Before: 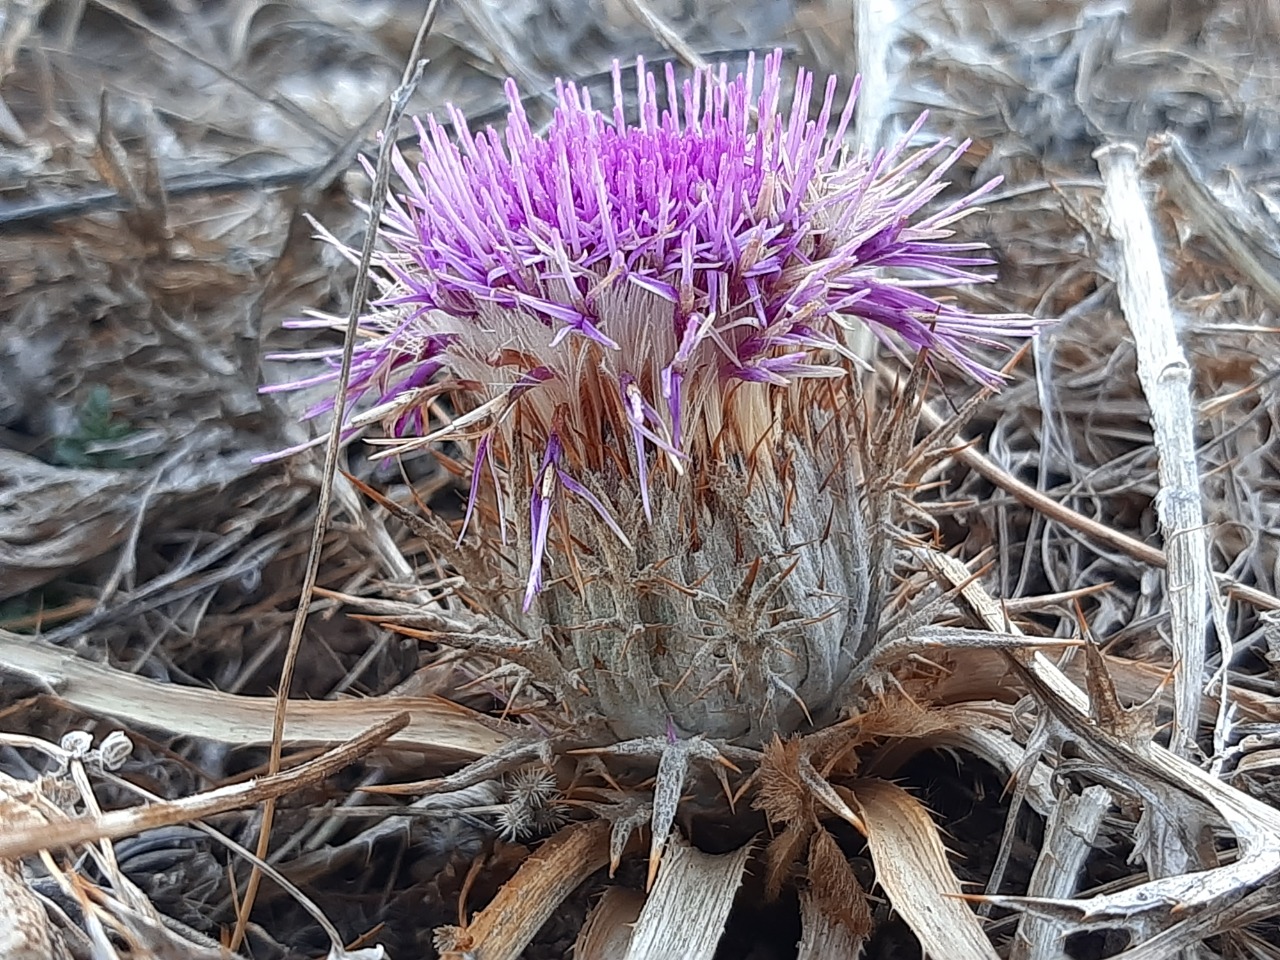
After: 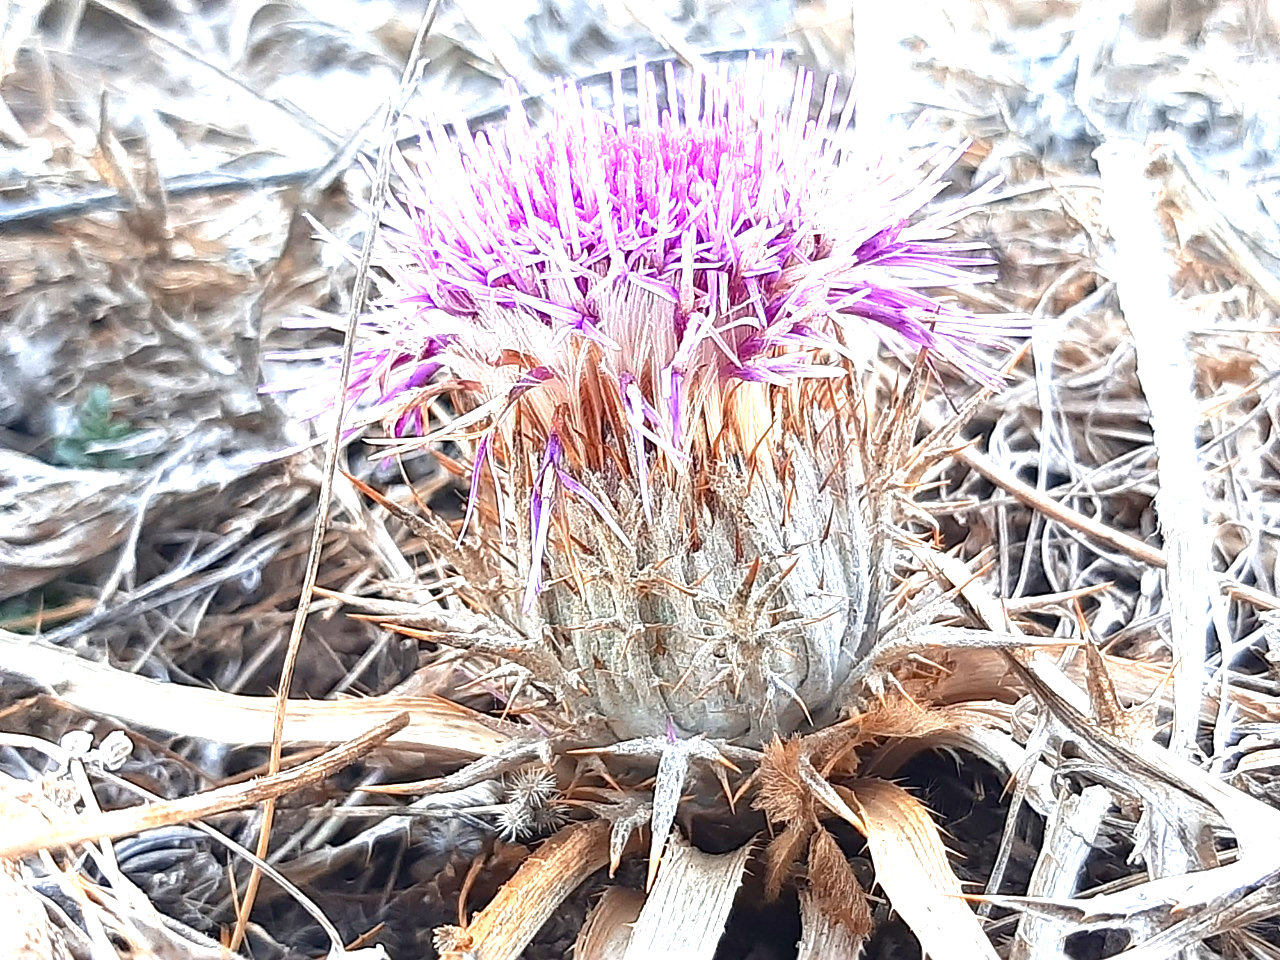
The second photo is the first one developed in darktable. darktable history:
exposure: black level correction 0.001, exposure 1.732 EV, compensate exposure bias true, compensate highlight preservation false
